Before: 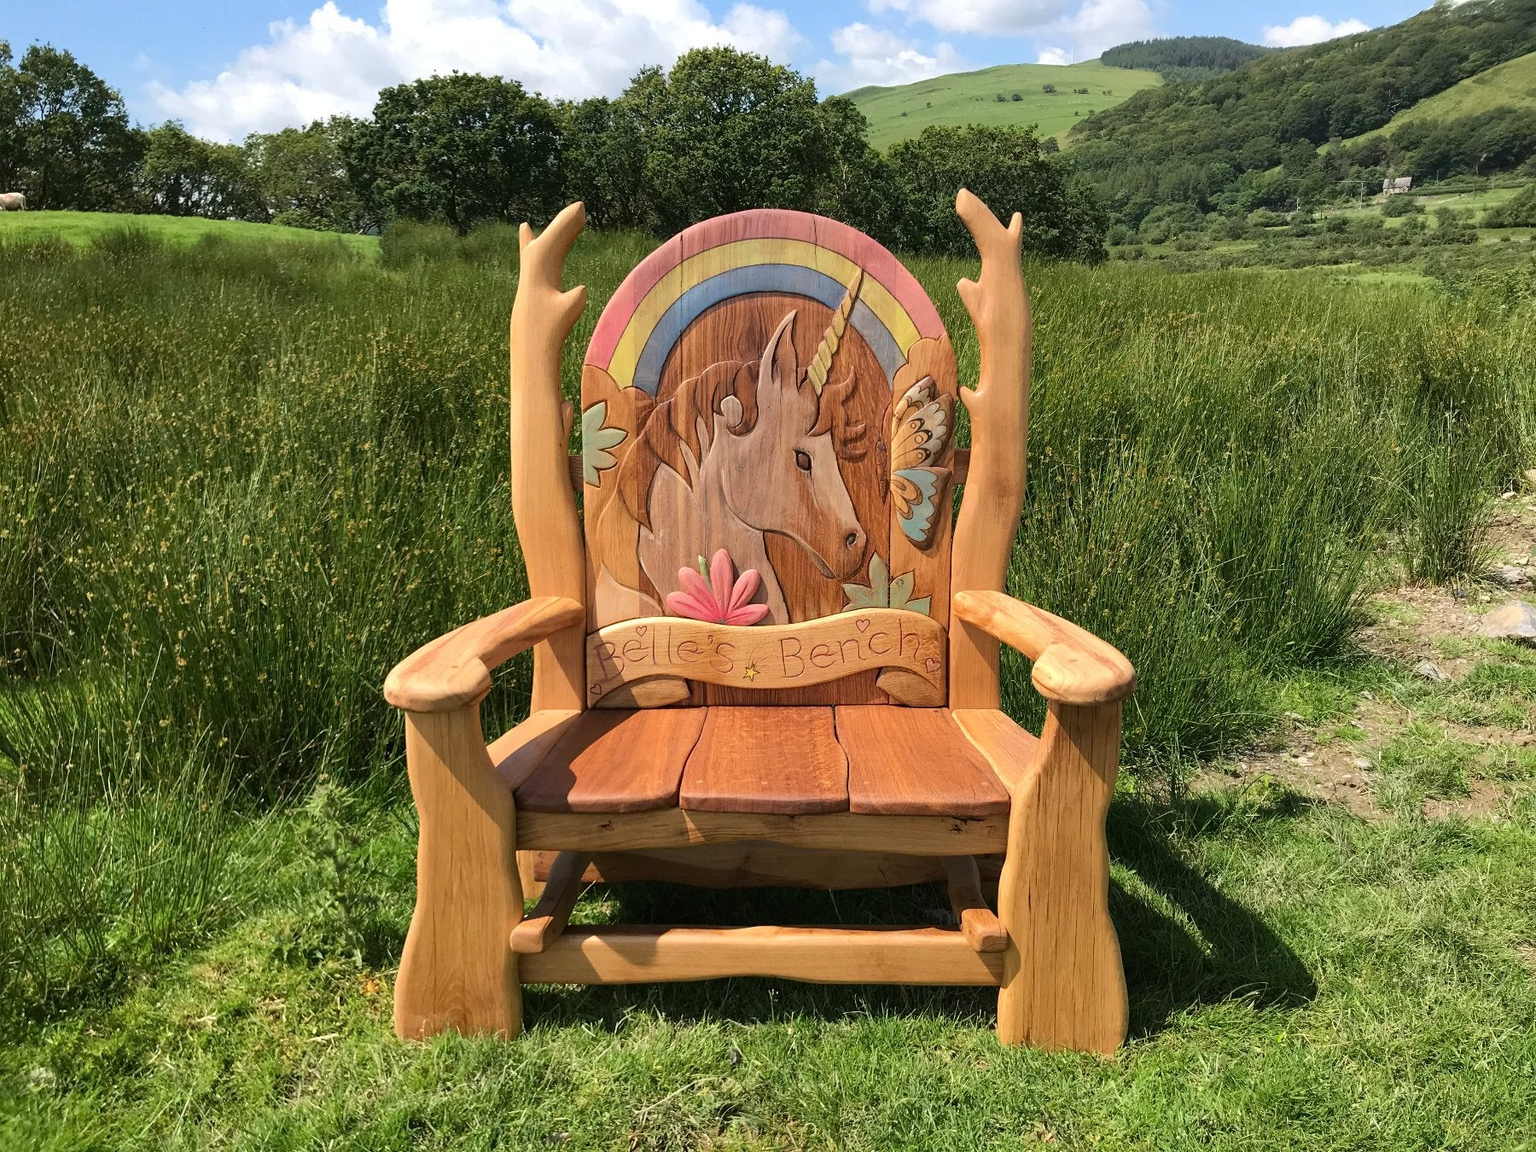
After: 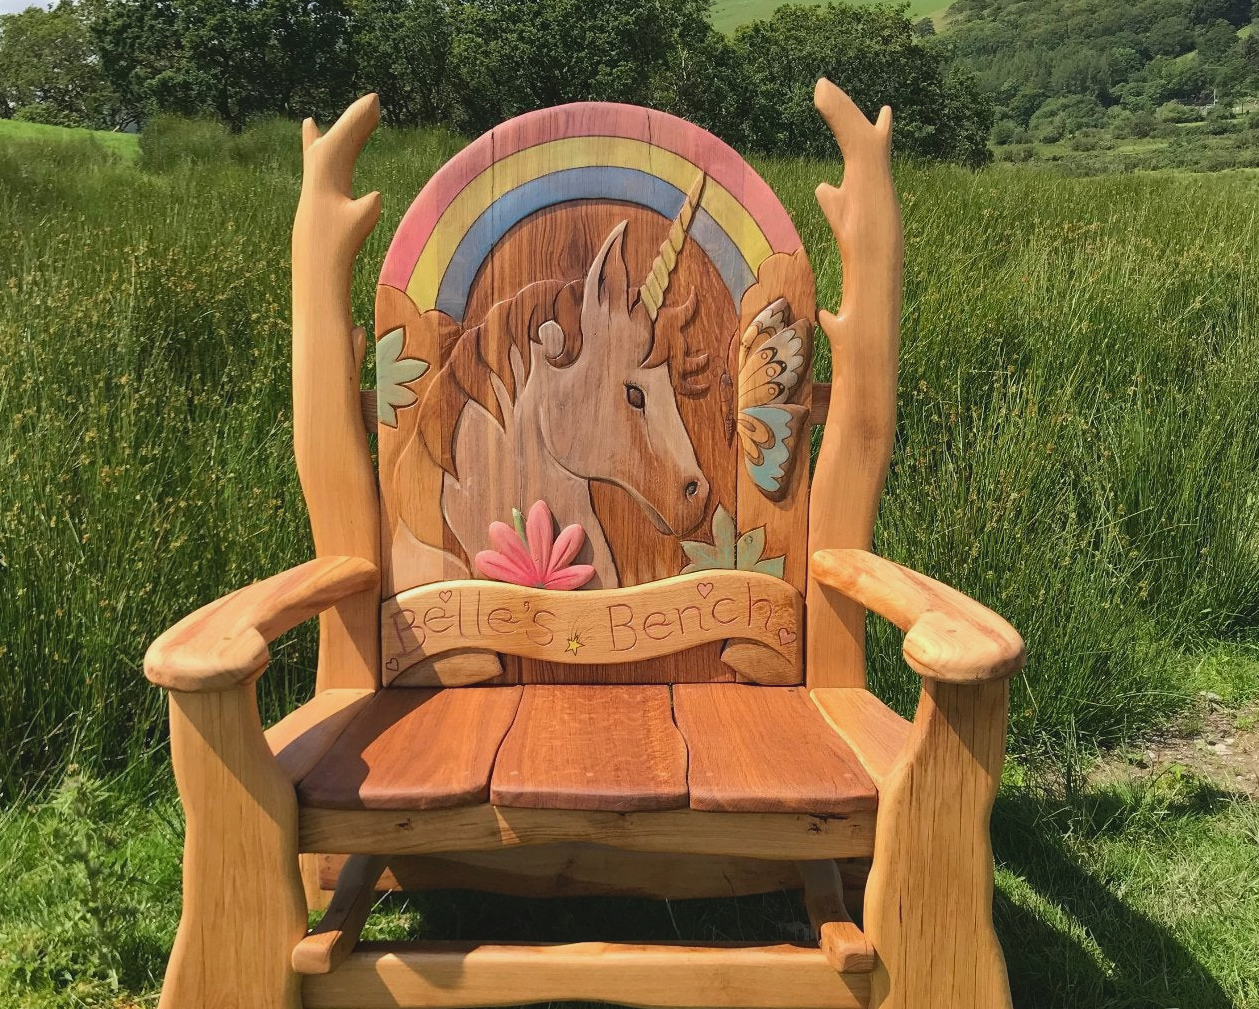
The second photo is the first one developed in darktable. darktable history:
crop and rotate: left 17.046%, top 10.659%, right 12.989%, bottom 14.553%
contrast brightness saturation: contrast -0.11
